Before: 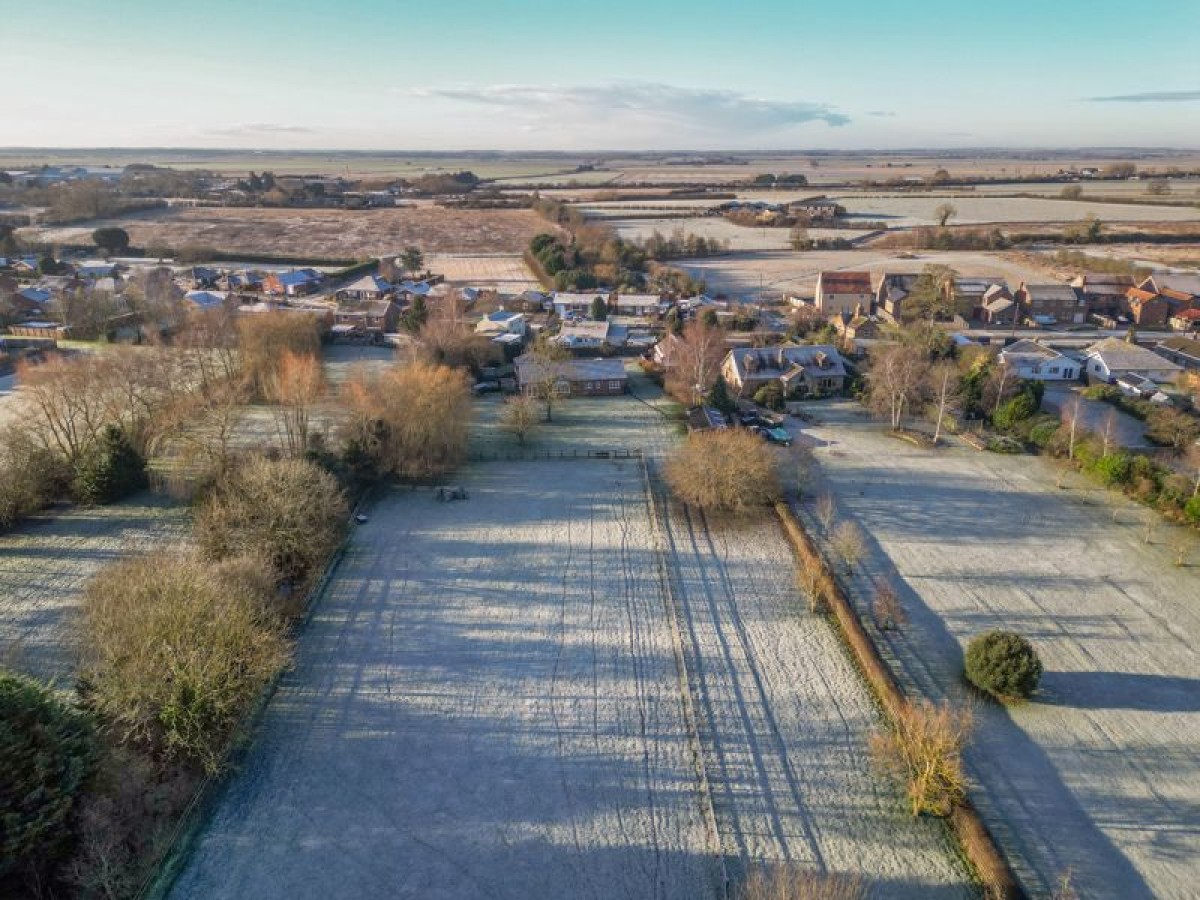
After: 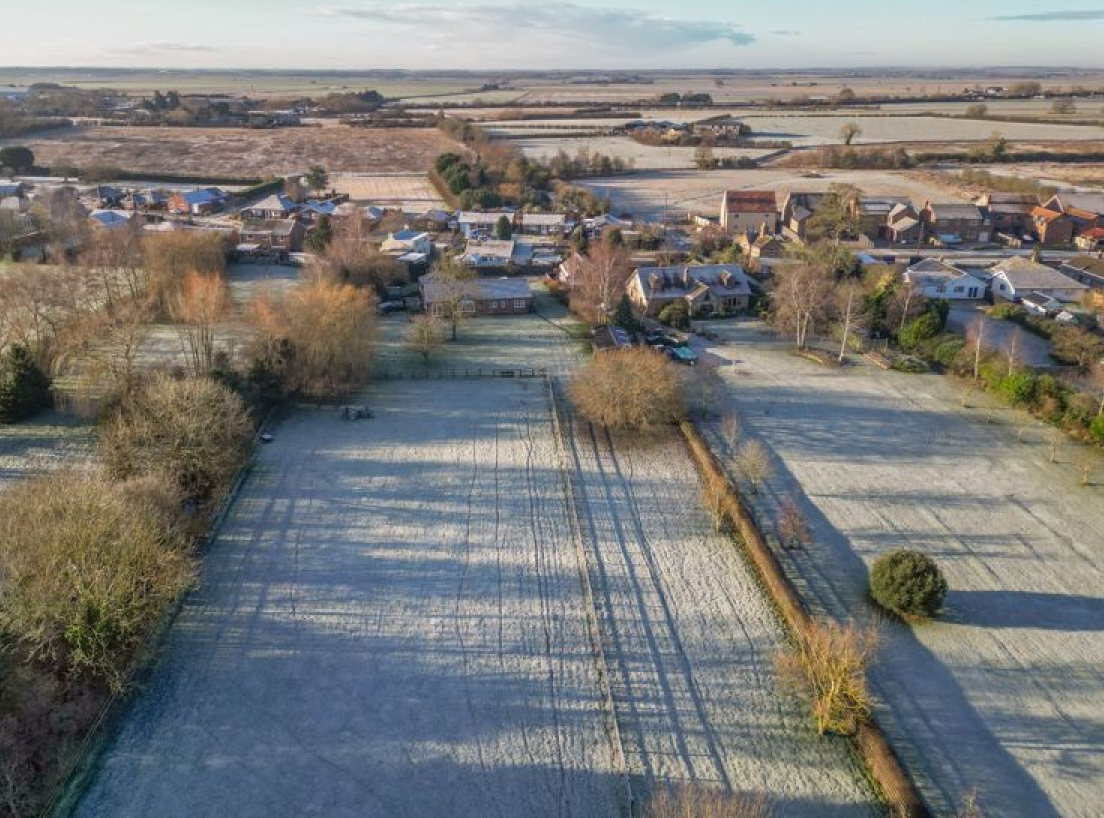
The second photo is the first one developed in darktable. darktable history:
crop and rotate: left 7.978%, top 9.063%
